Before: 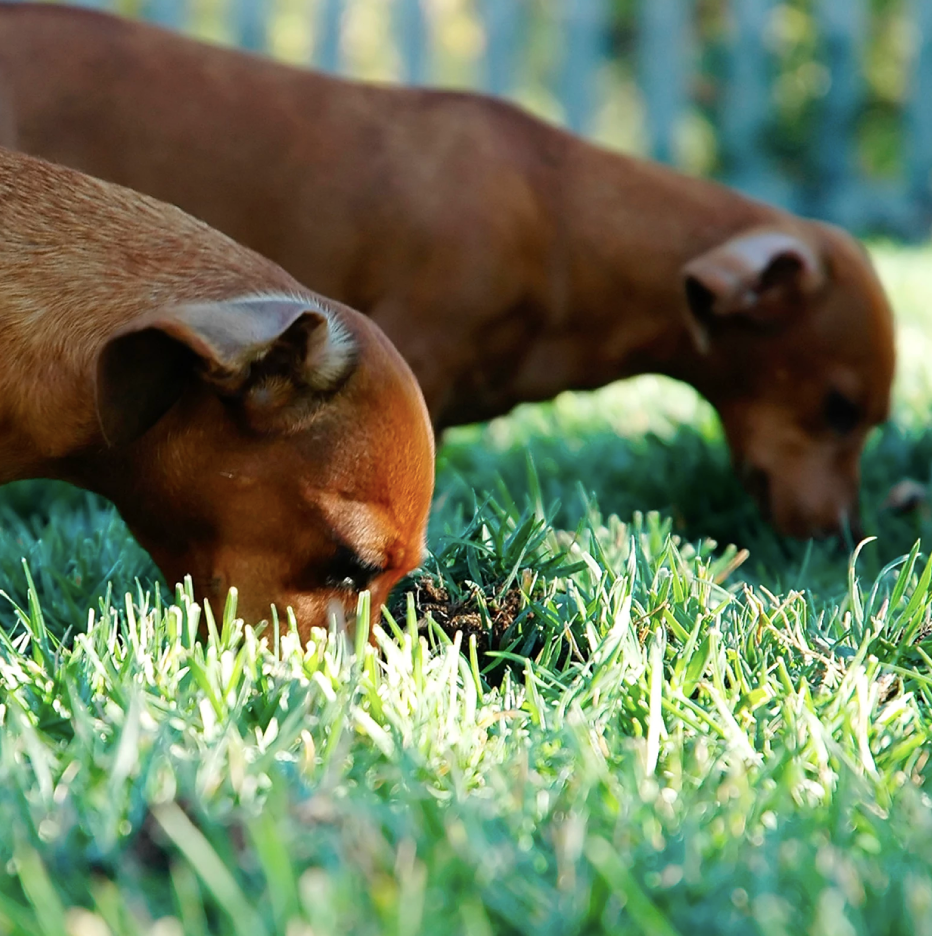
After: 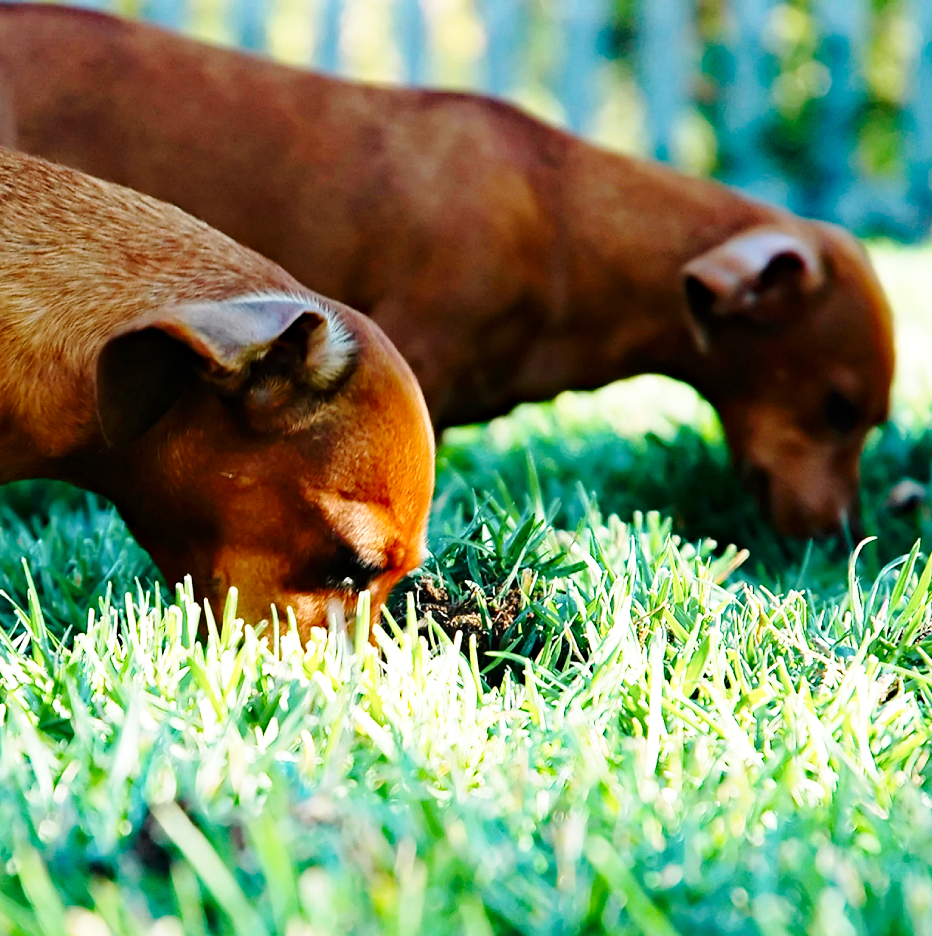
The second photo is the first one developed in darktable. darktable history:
levels: mode automatic
haze removal: strength 0.291, distance 0.243, compatibility mode true, adaptive false
base curve: curves: ch0 [(0, 0) (0.028, 0.03) (0.121, 0.232) (0.46, 0.748) (0.859, 0.968) (1, 1)], preserve colors none
local contrast: mode bilateral grid, contrast 16, coarseness 36, detail 105%, midtone range 0.2
shadows and highlights: shadows -28.7, highlights 30.1
